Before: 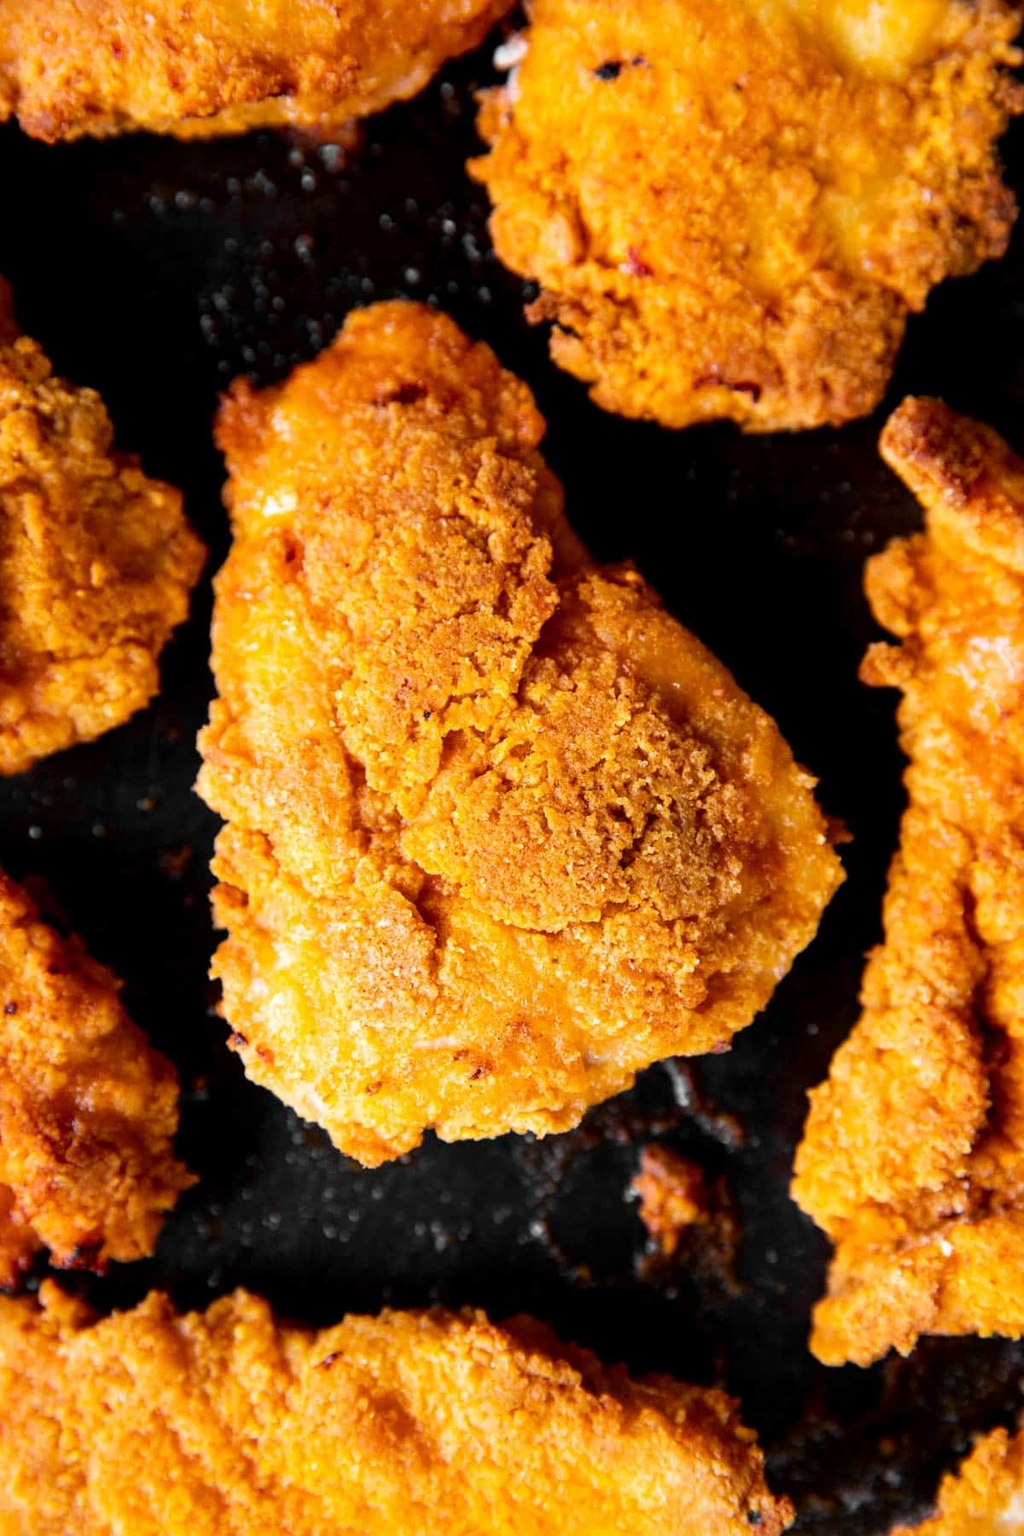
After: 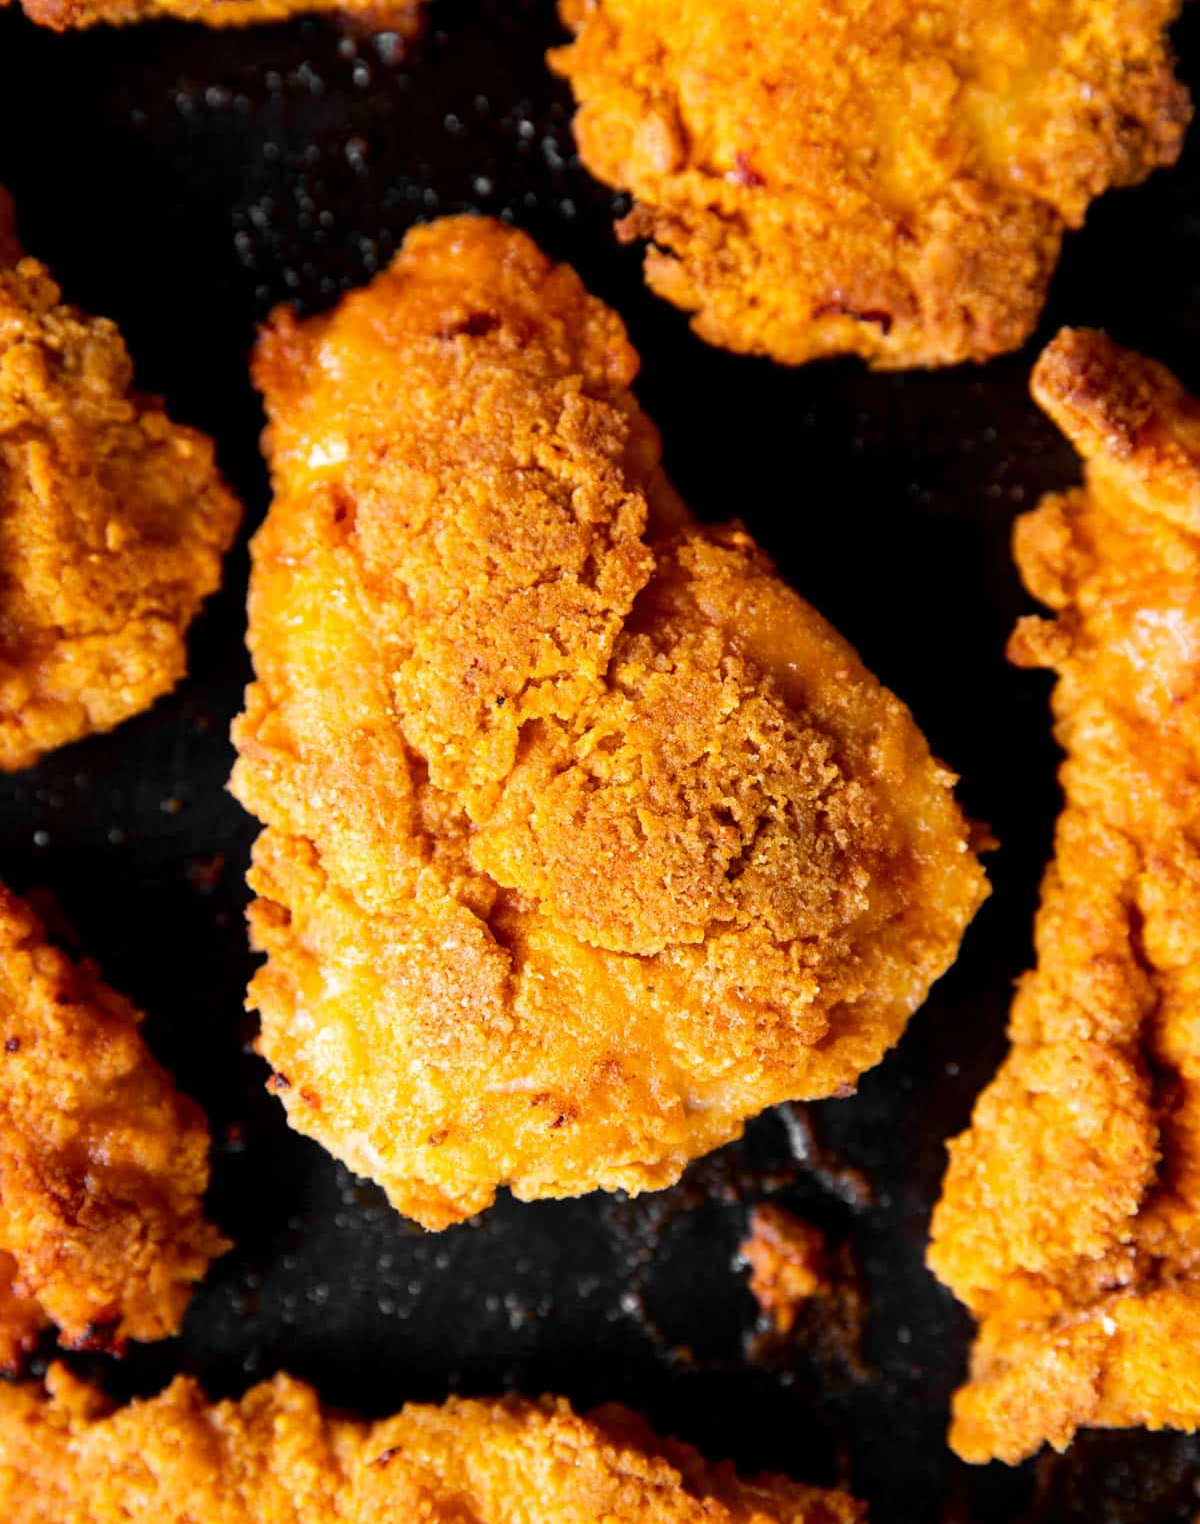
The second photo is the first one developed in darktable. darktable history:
crop: top 7.614%, bottom 7.705%
